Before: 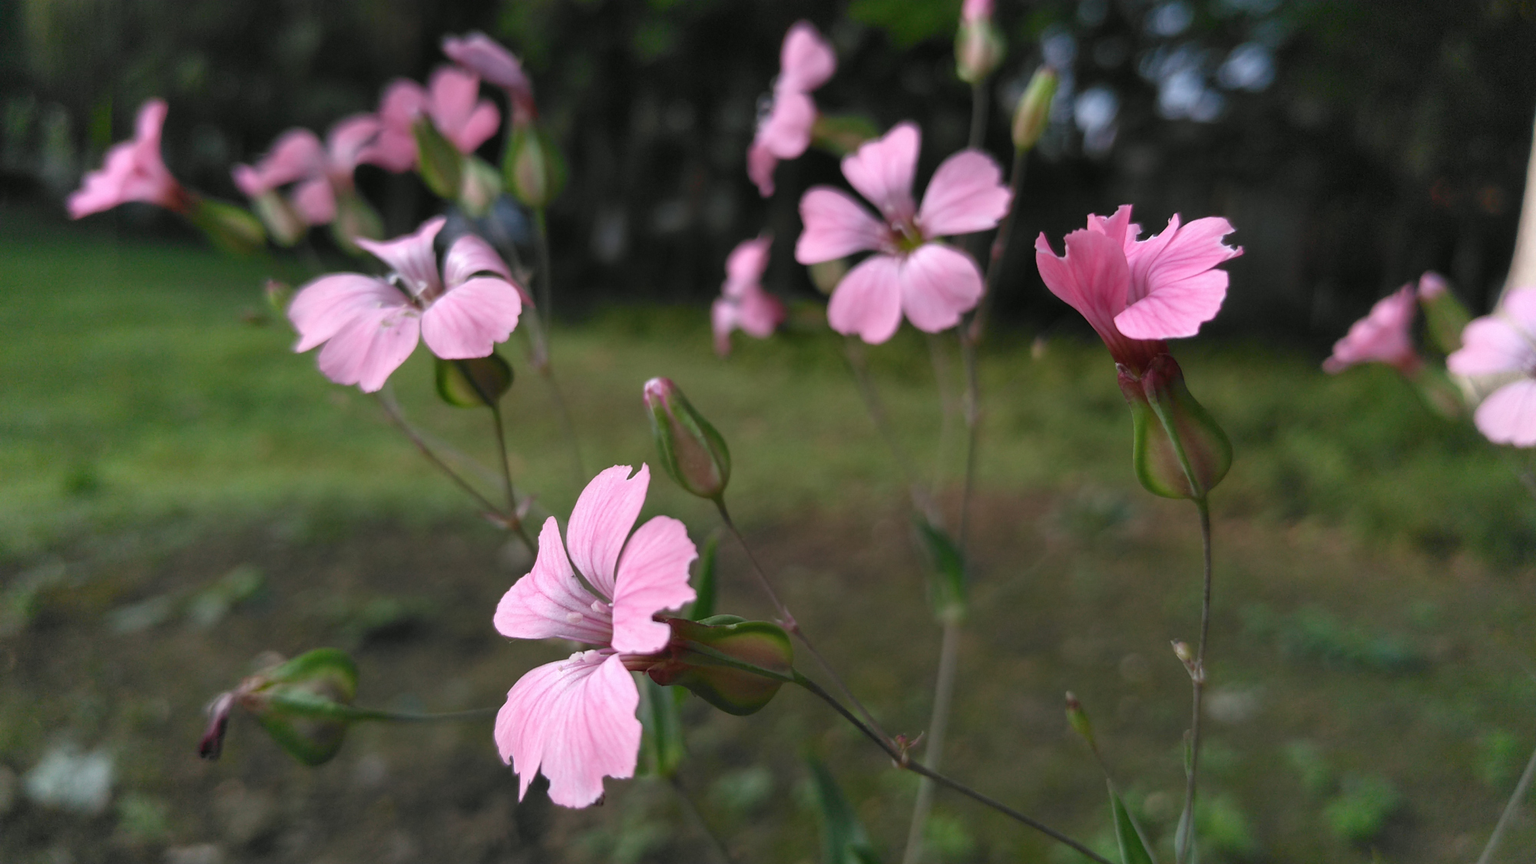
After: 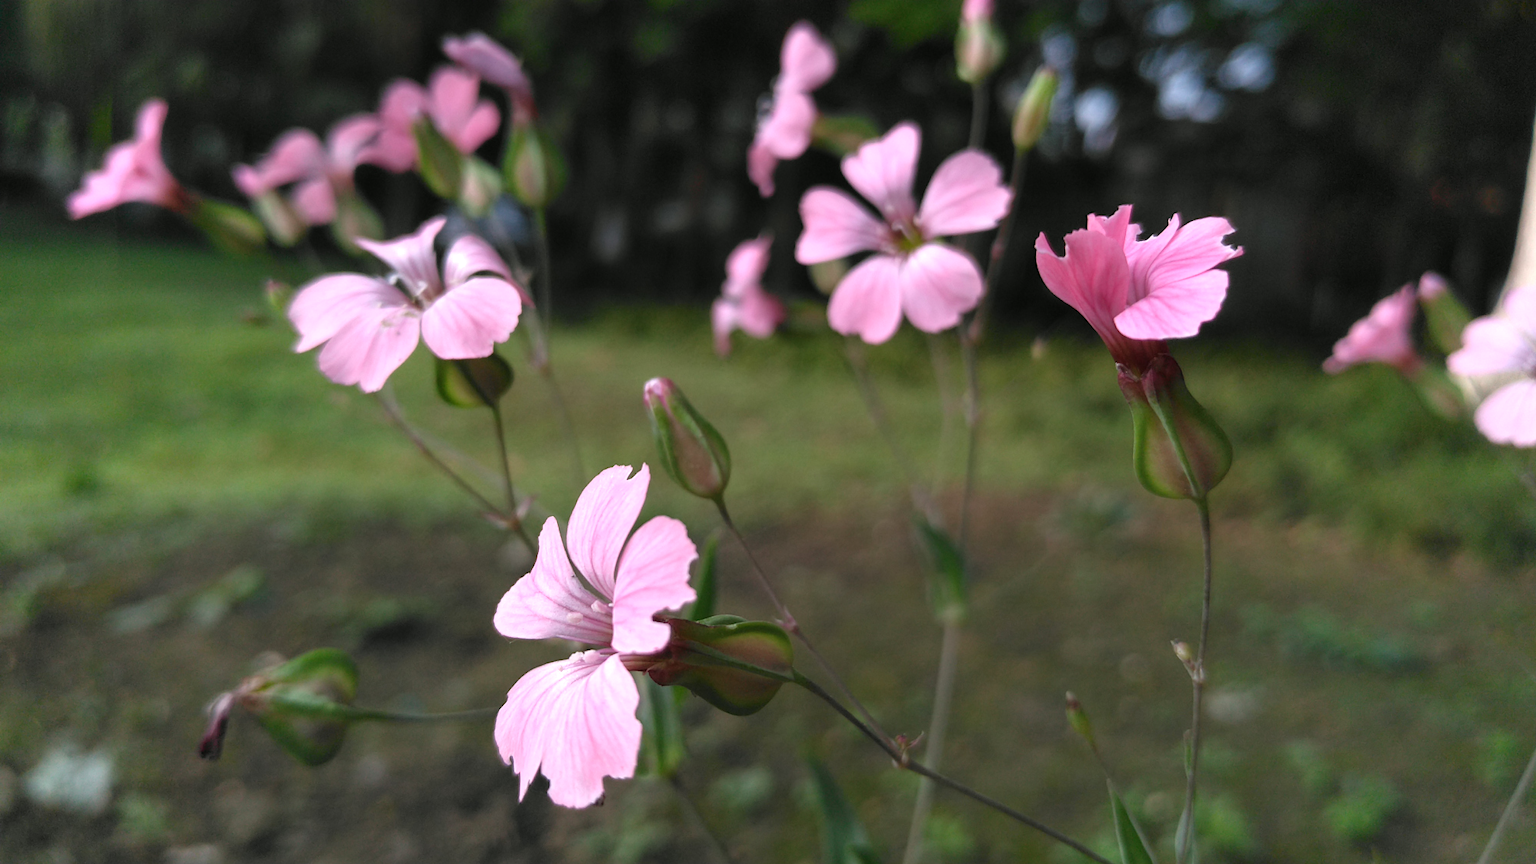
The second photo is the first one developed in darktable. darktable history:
tone equalizer: -8 EV -0.455 EV, -7 EV -0.375 EV, -6 EV -0.308 EV, -5 EV -0.185 EV, -3 EV 0.237 EV, -2 EV 0.323 EV, -1 EV 0.384 EV, +0 EV 0.392 EV
